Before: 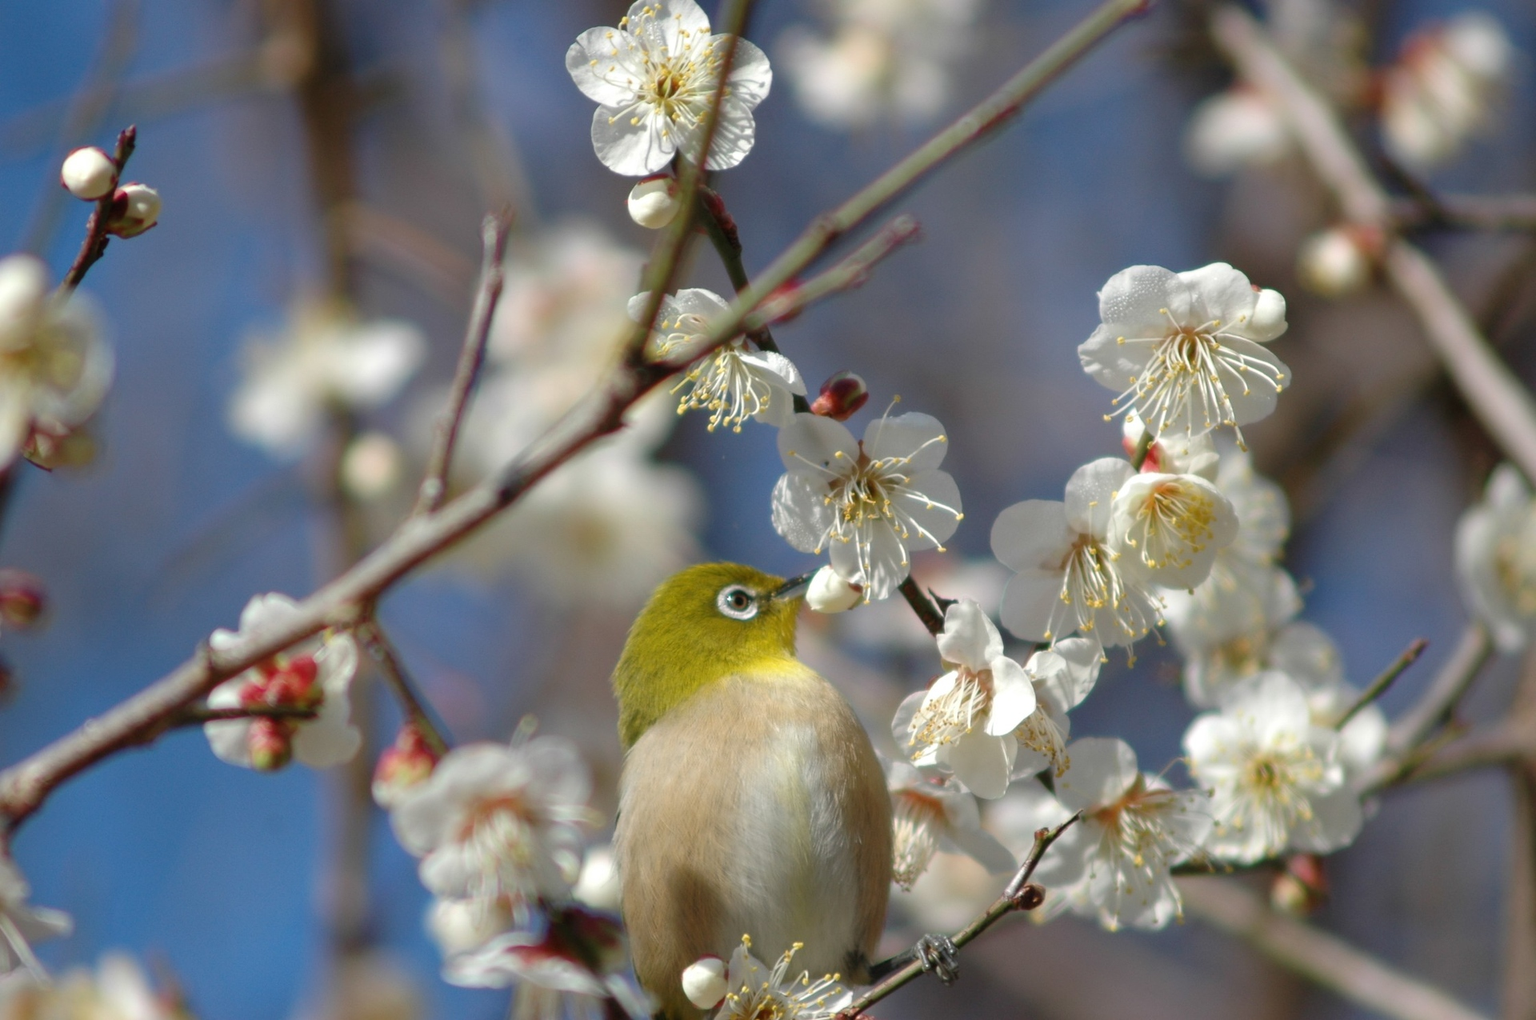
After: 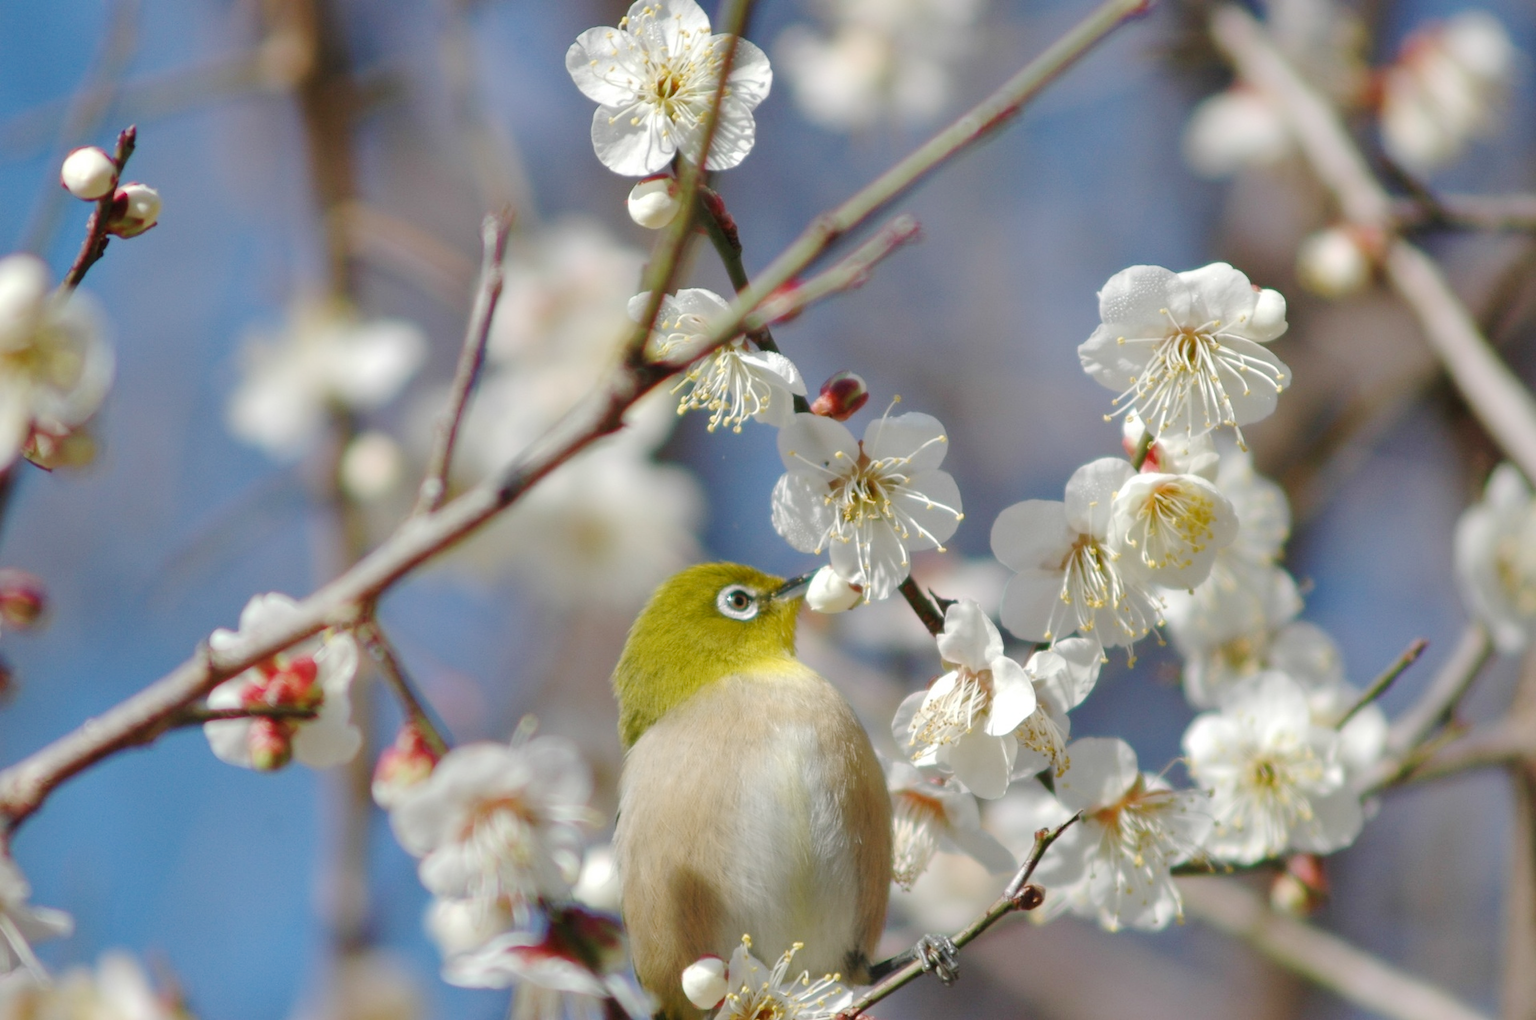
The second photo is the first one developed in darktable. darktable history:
shadows and highlights: low approximation 0.01, soften with gaussian
base curve: curves: ch0 [(0, 0) (0.158, 0.273) (0.879, 0.895) (1, 1)], preserve colors none
